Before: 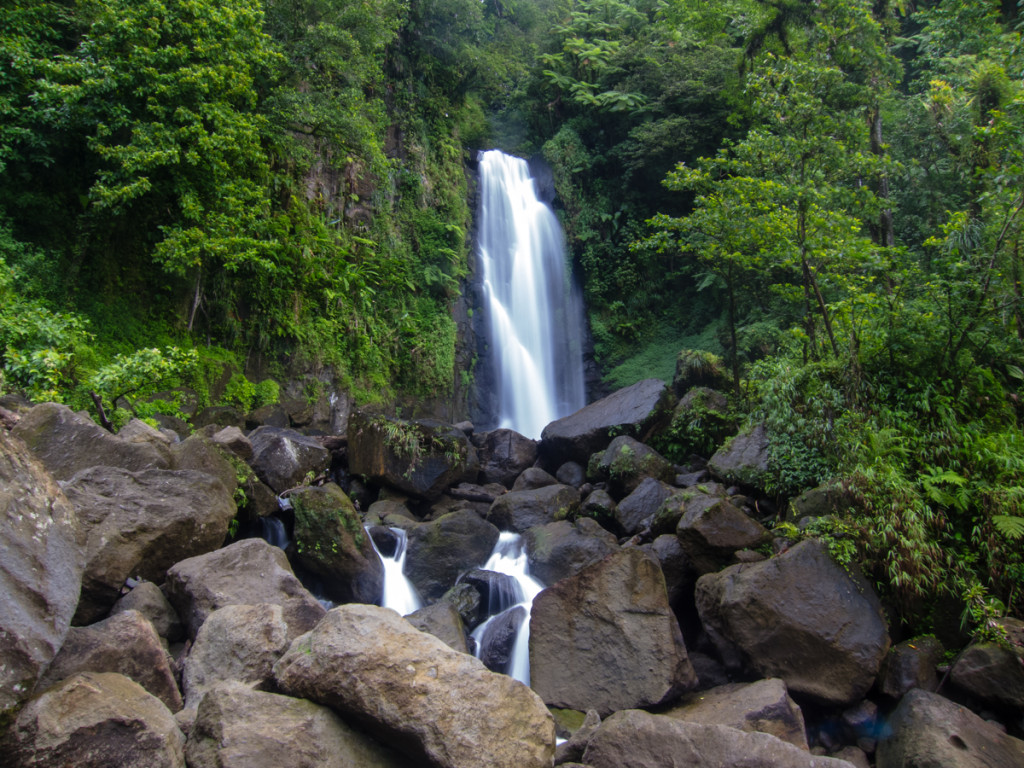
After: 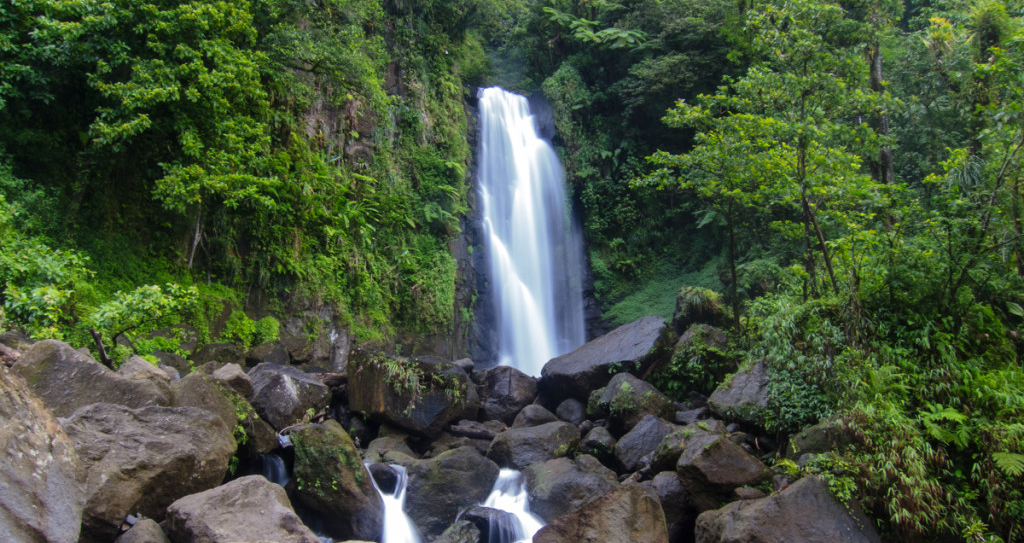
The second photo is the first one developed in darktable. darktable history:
crop and rotate: top 8.293%, bottom 20.996%
base curve: curves: ch0 [(0, 0) (0.262, 0.32) (0.722, 0.705) (1, 1)]
